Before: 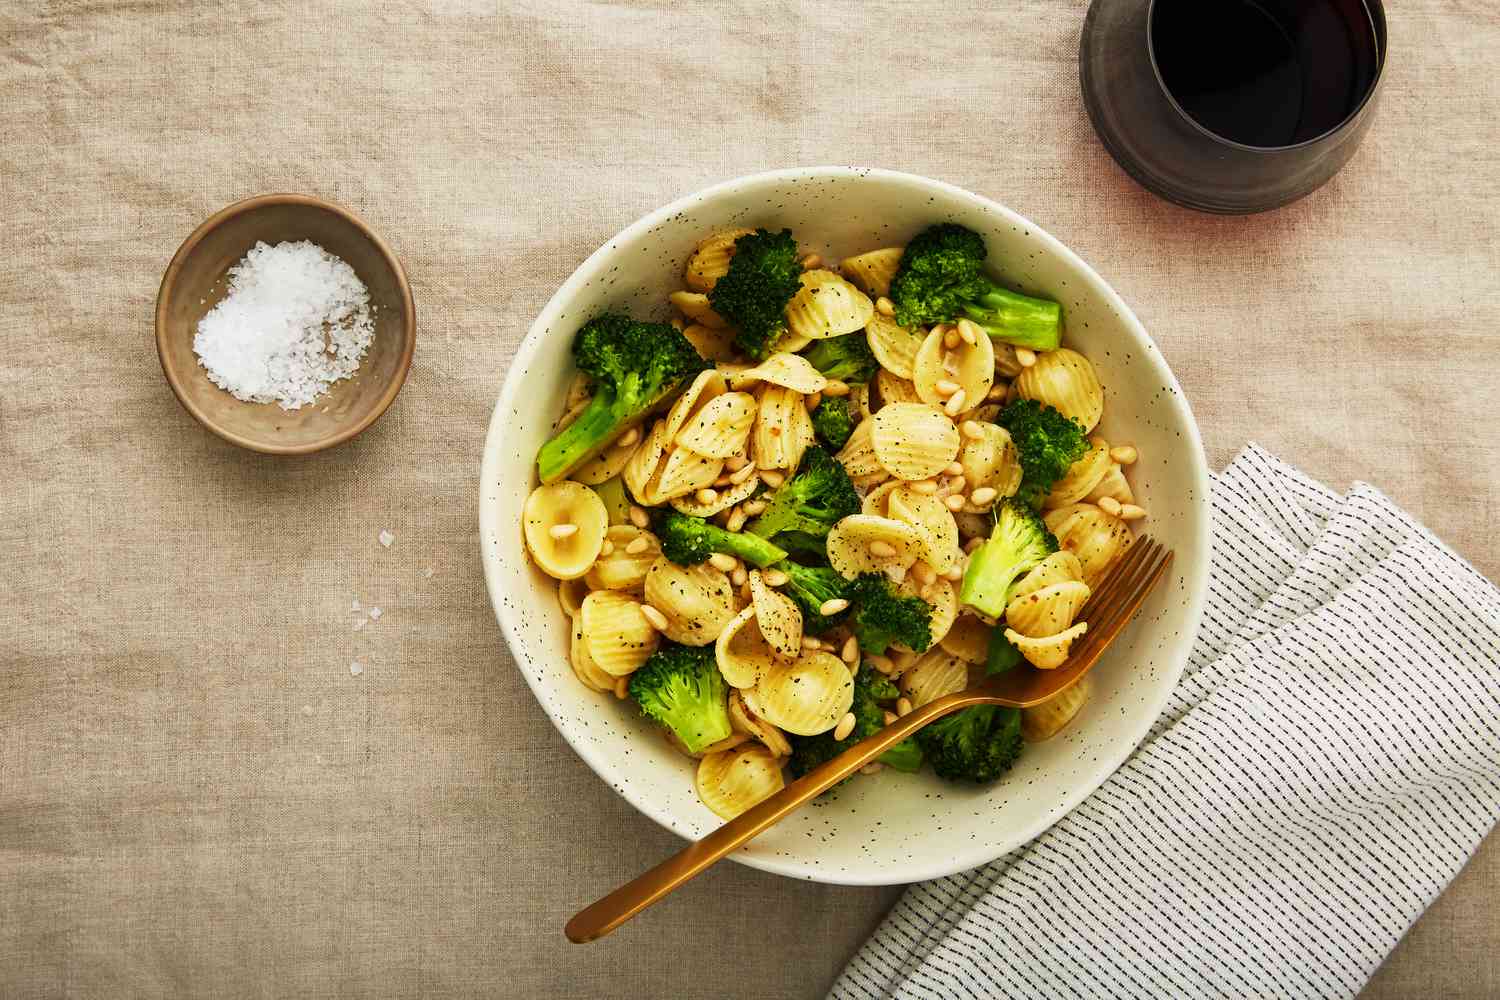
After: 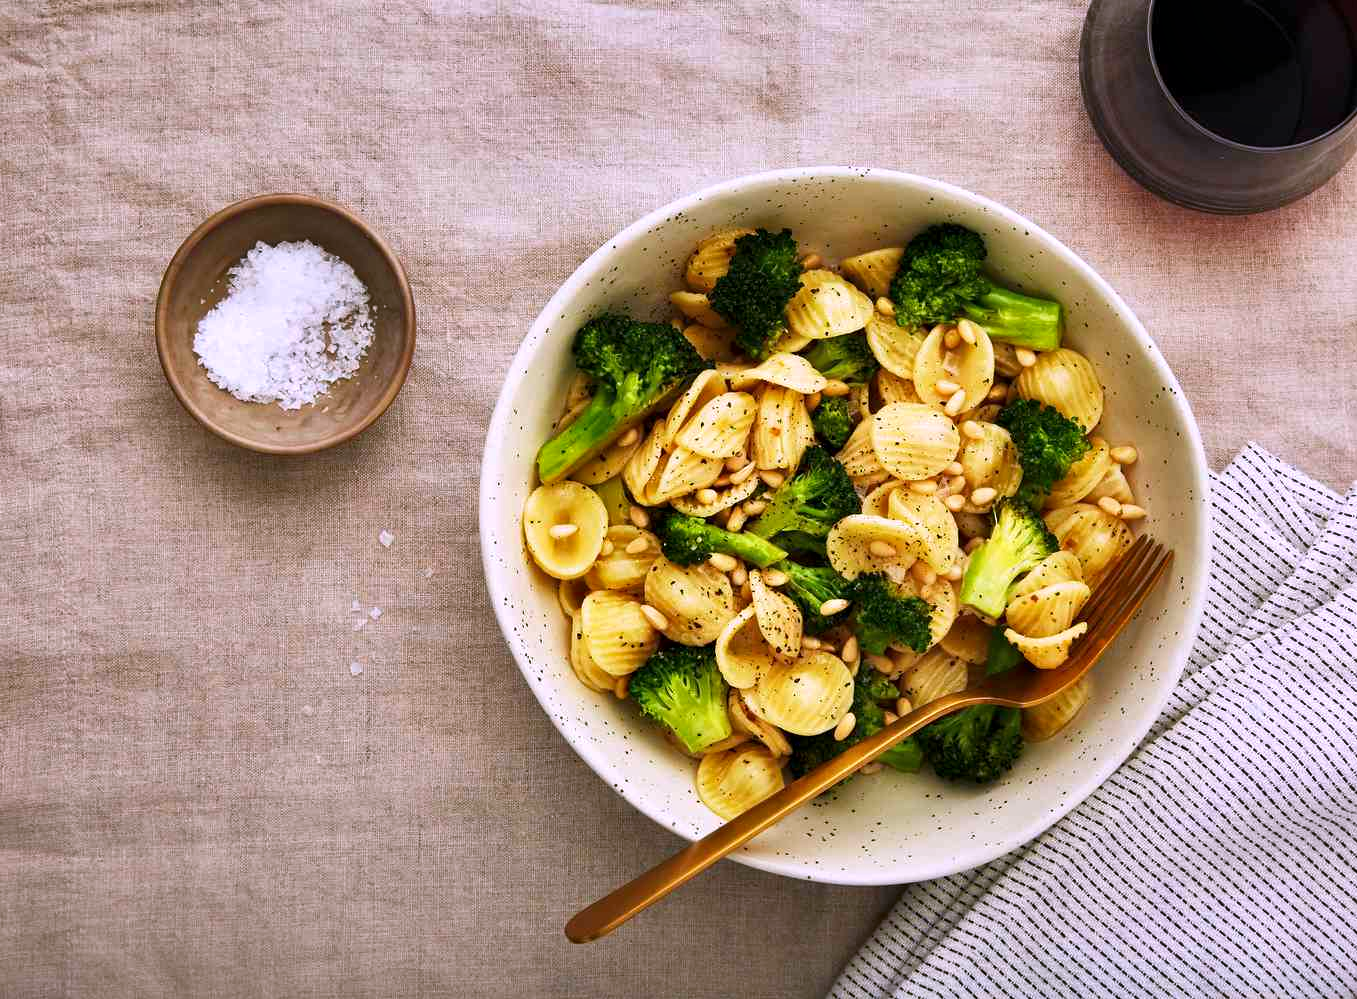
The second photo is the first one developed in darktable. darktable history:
crop: right 9.509%, bottom 0.031%
shadows and highlights: shadows 22.7, highlights -48.71, soften with gaussian
contrast equalizer: octaves 7, y [[0.6 ×6], [0.55 ×6], [0 ×6], [0 ×6], [0 ×6]], mix 0.15
white balance: red 1.042, blue 1.17
